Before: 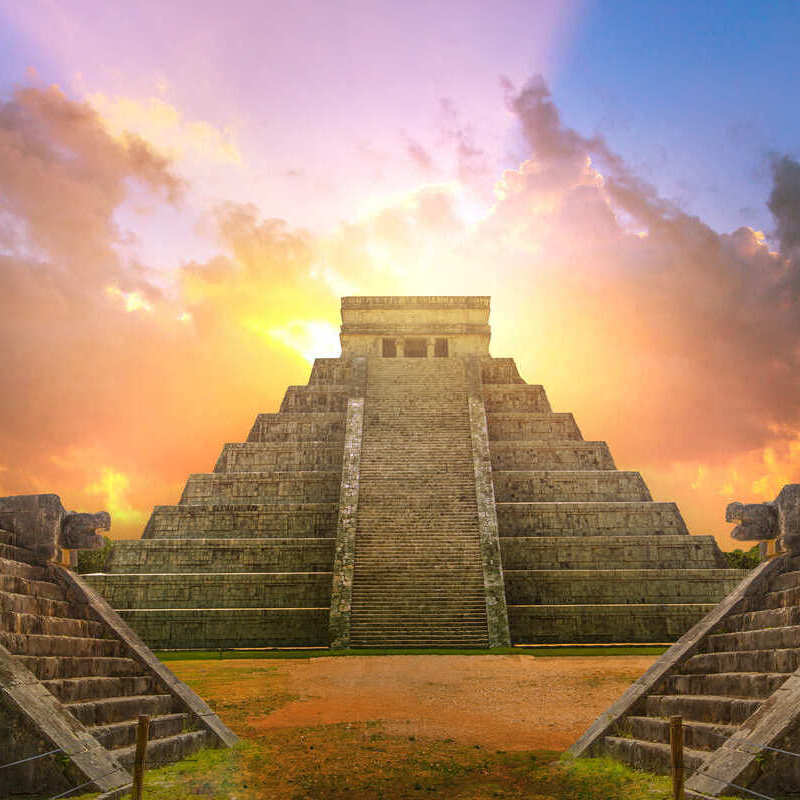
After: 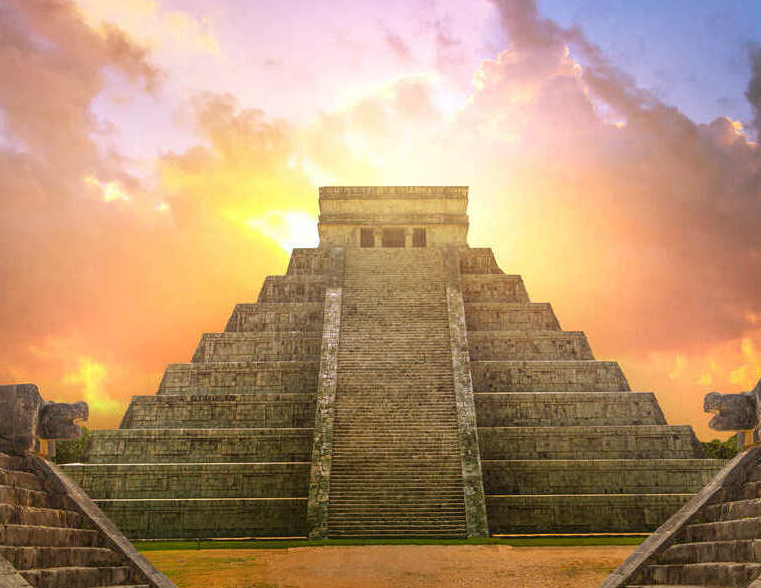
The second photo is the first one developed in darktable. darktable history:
crop and rotate: left 2.884%, top 13.805%, right 1.917%, bottom 12.615%
